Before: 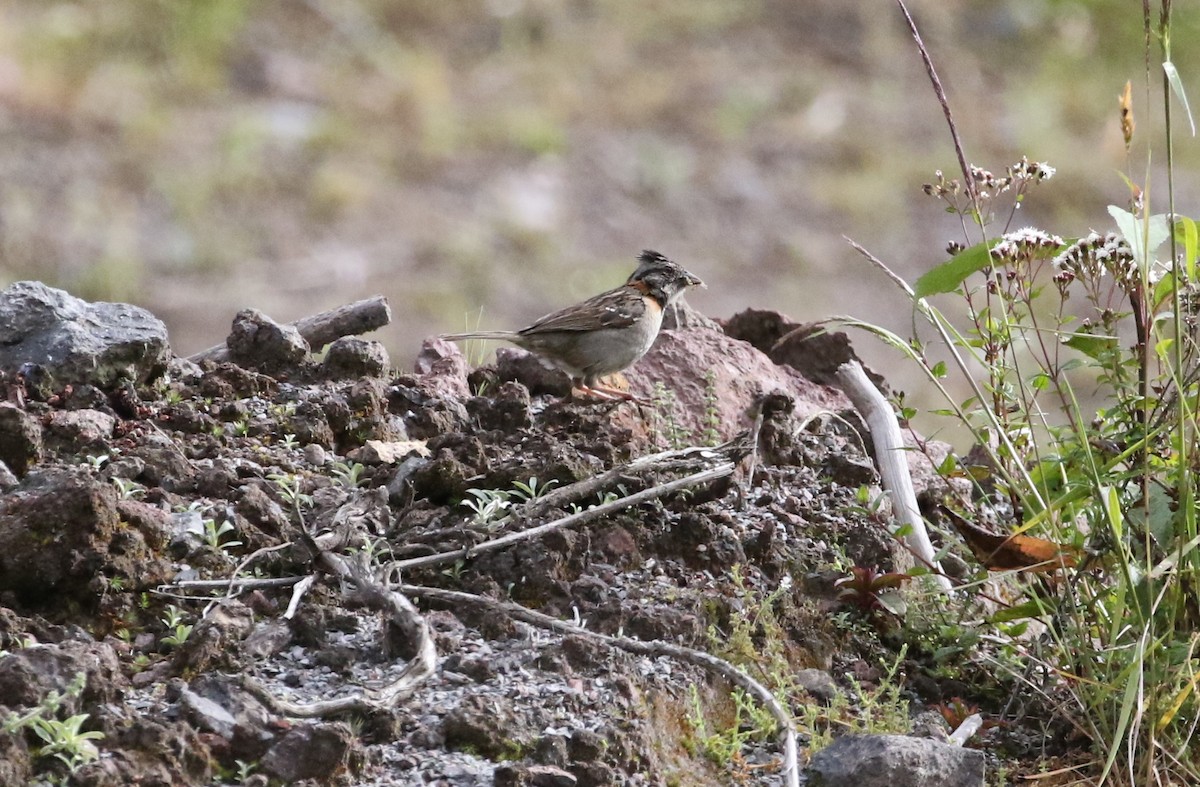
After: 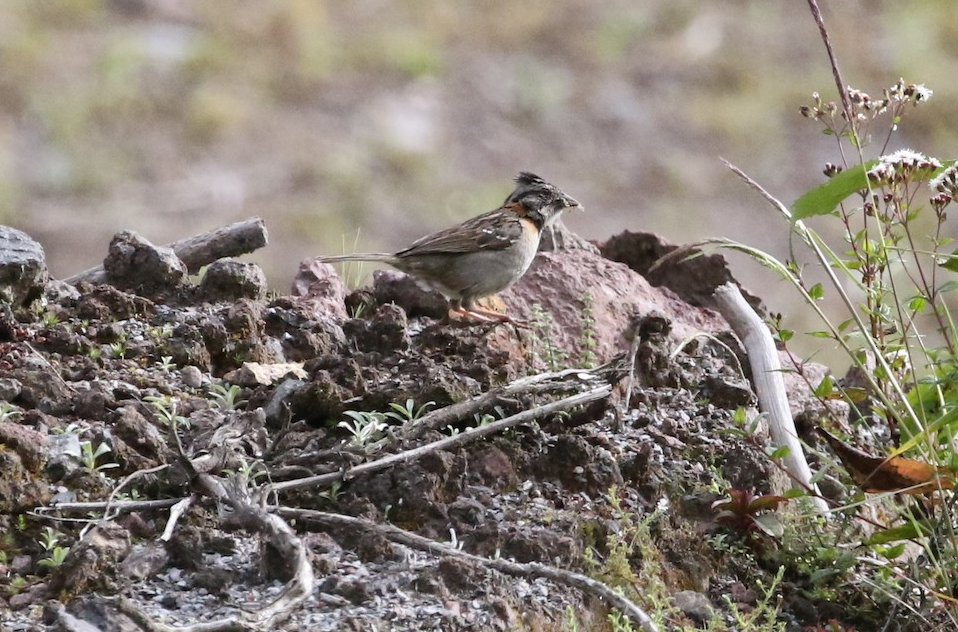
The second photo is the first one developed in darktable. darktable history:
crop and rotate: left 10.302%, top 9.936%, right 9.819%, bottom 9.67%
